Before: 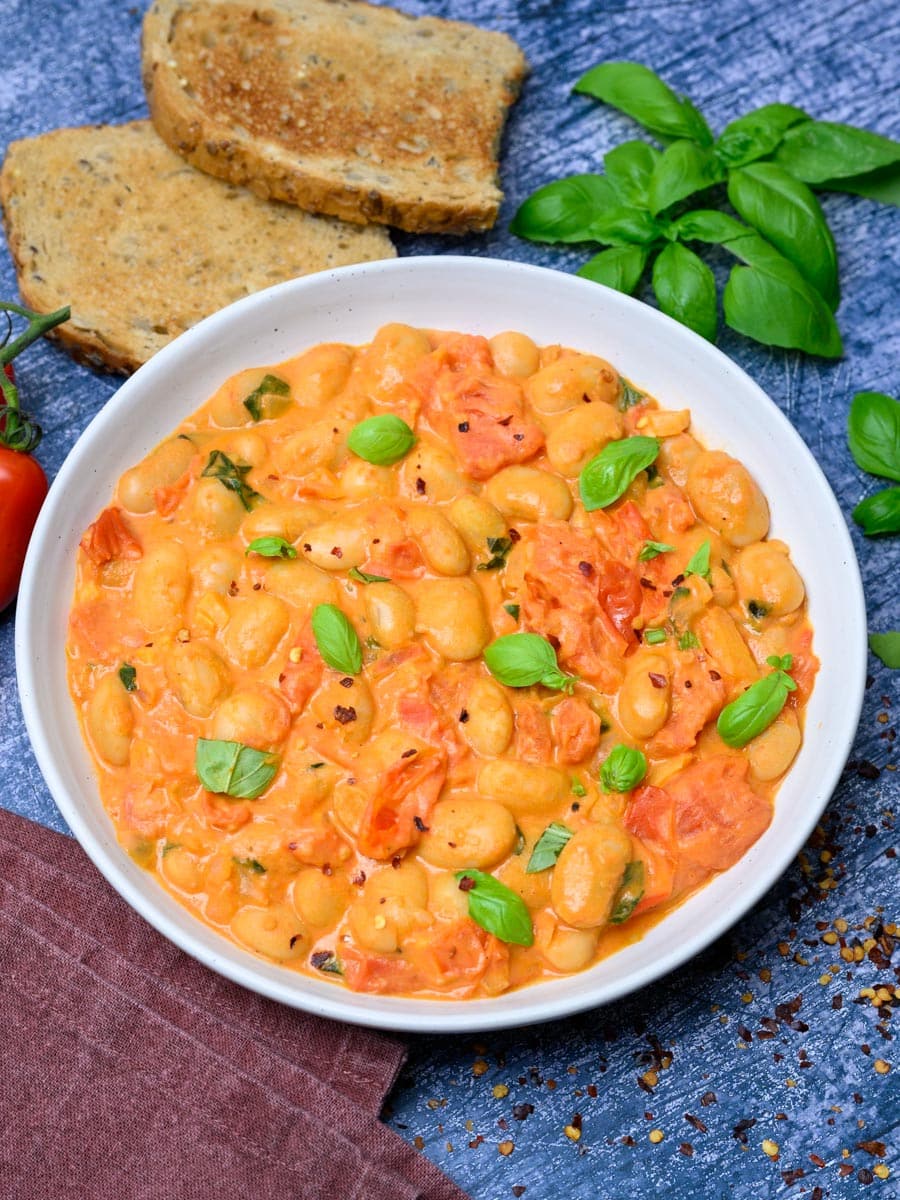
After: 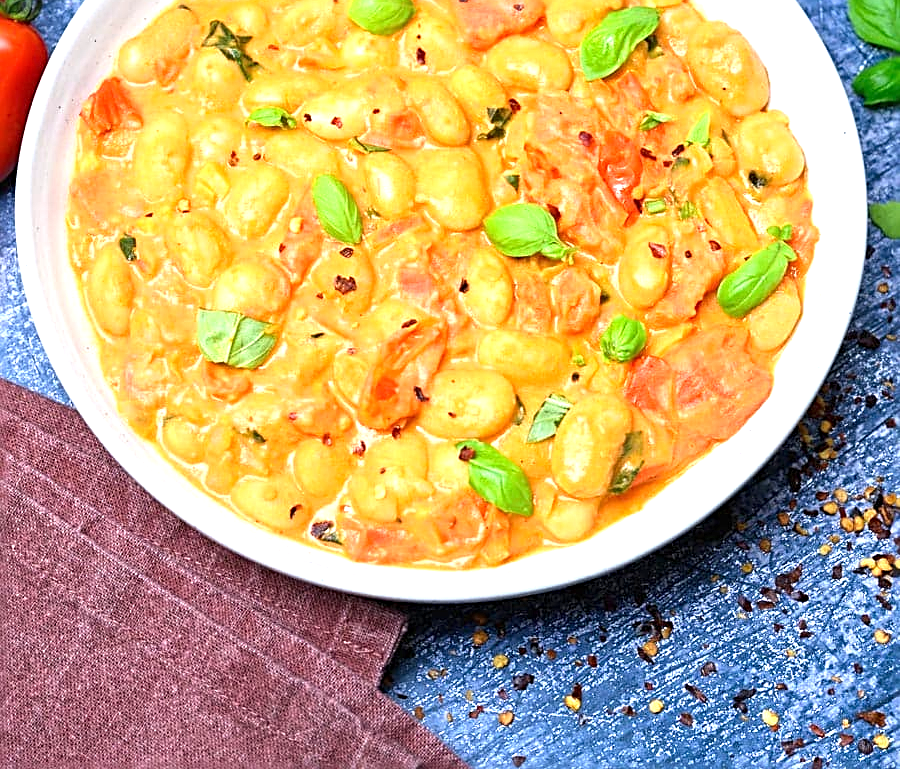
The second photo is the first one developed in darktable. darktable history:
sharpen: radius 2.602, amount 0.68
exposure: black level correction 0, exposure 0.954 EV, compensate exposure bias true, compensate highlight preservation false
crop and rotate: top 35.889%
